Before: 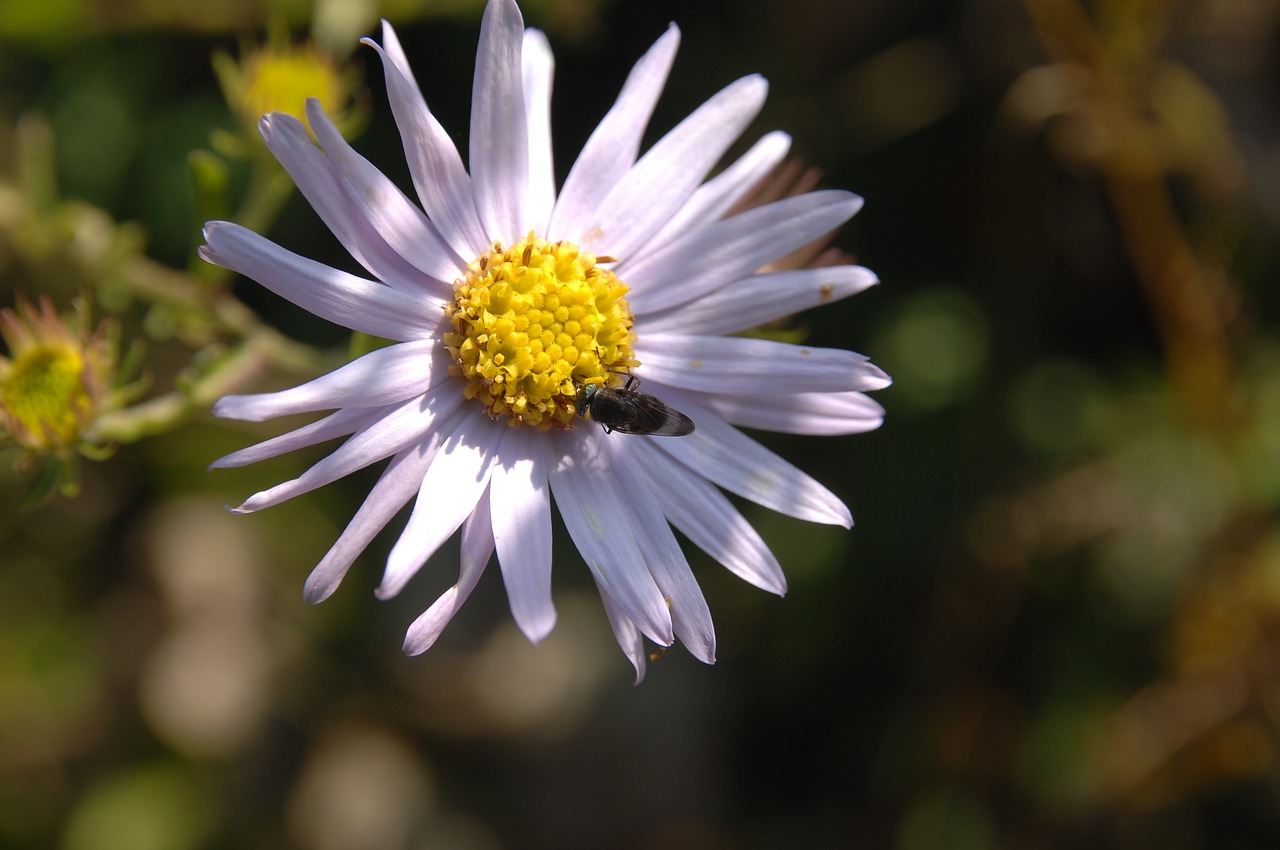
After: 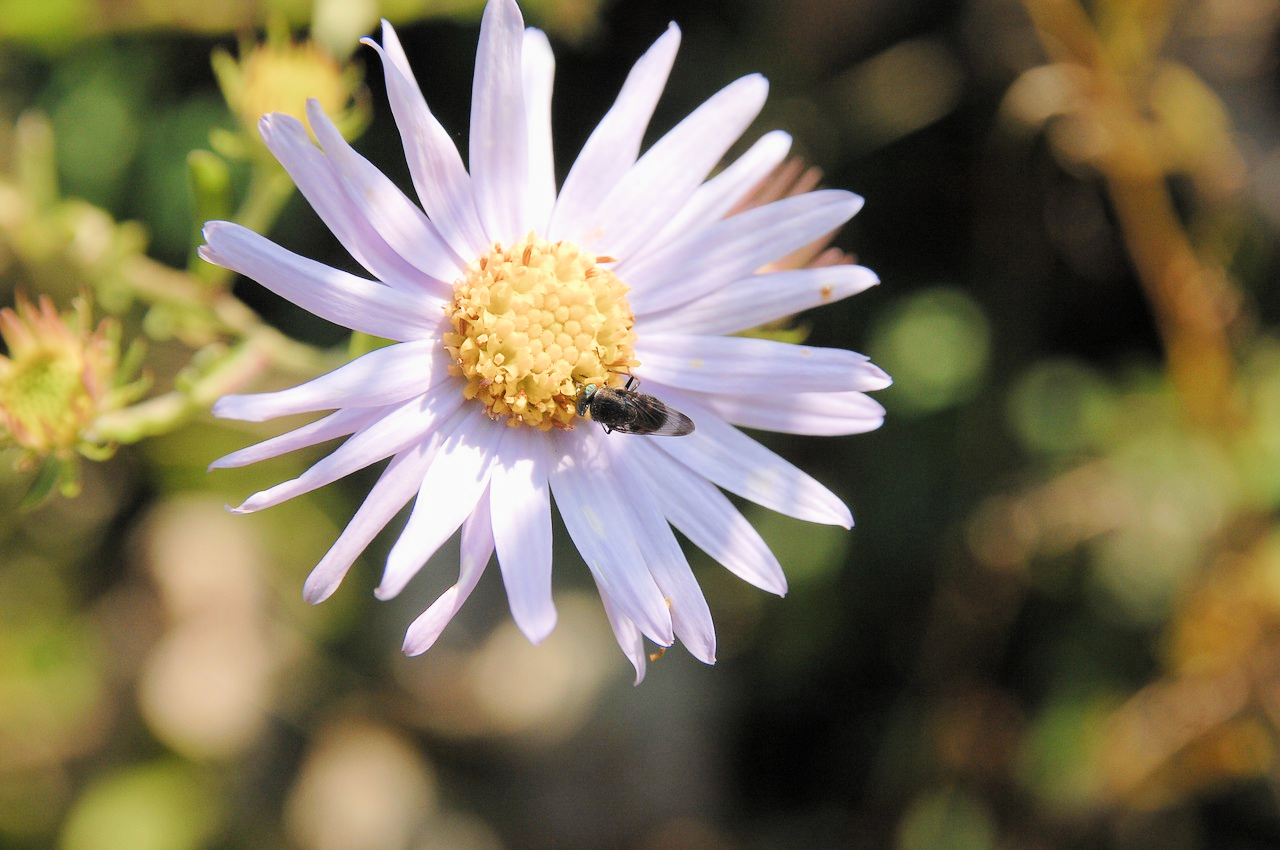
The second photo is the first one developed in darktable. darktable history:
exposure: exposure 1.988 EV, compensate highlight preservation false
tone equalizer: on, module defaults
filmic rgb: black relative exposure -6.18 EV, white relative exposure 6.97 EV, hardness 2.23, add noise in highlights 0.001, color science v3 (2019), use custom middle-gray values true, contrast in highlights soft
